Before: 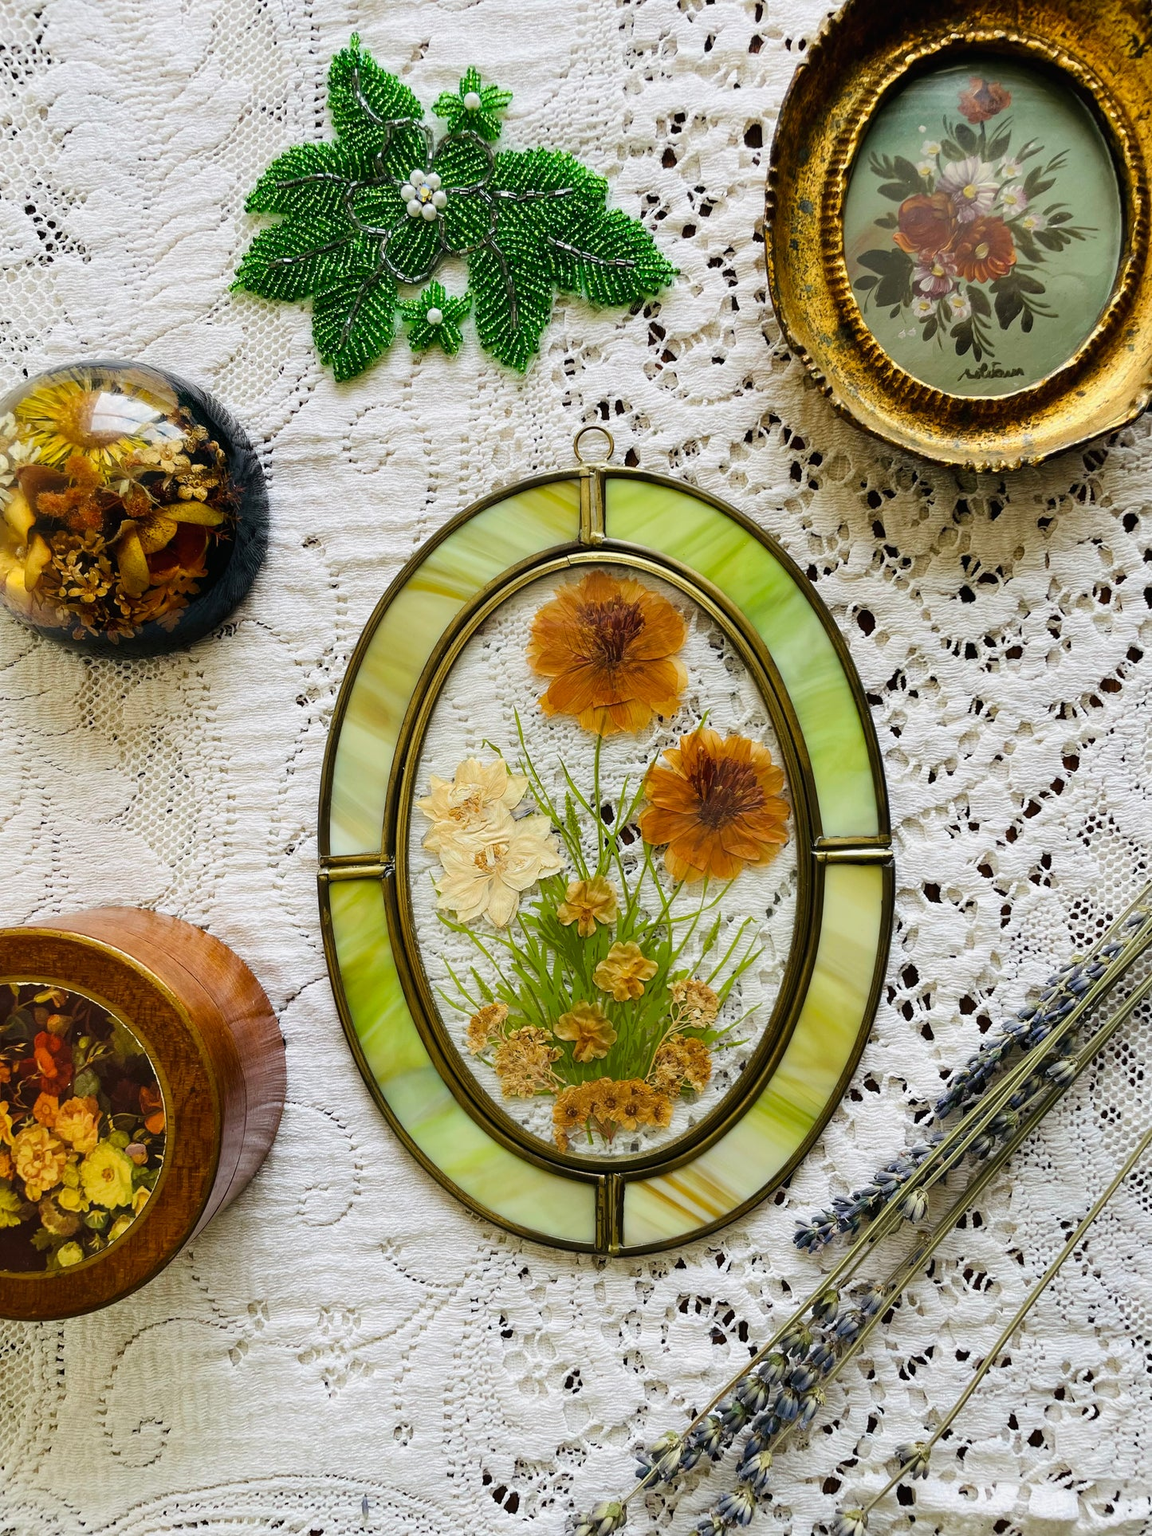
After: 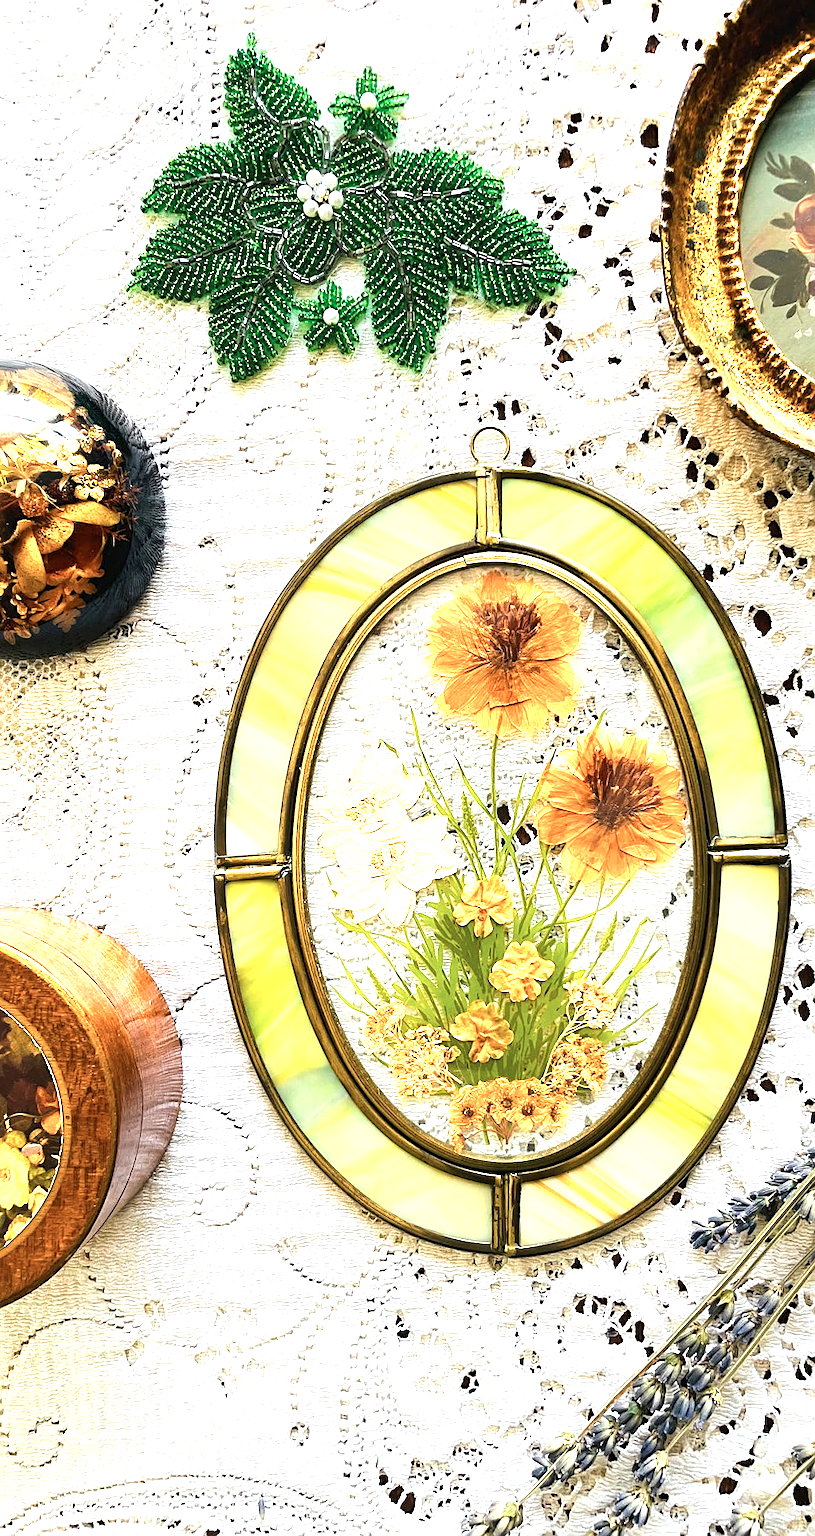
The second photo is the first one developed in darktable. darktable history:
sharpen: on, module defaults
exposure: black level correction 0, exposure 1.1 EV, compensate exposure bias true, compensate highlight preservation false
crop and rotate: left 9.061%, right 20.142%
color zones: curves: ch0 [(0.018, 0.548) (0.197, 0.654) (0.425, 0.447) (0.605, 0.658) (0.732, 0.579)]; ch1 [(0.105, 0.531) (0.224, 0.531) (0.386, 0.39) (0.618, 0.456) (0.732, 0.456) (0.956, 0.421)]; ch2 [(0.039, 0.583) (0.215, 0.465) (0.399, 0.544) (0.465, 0.548) (0.614, 0.447) (0.724, 0.43) (0.882, 0.623) (0.956, 0.632)]
